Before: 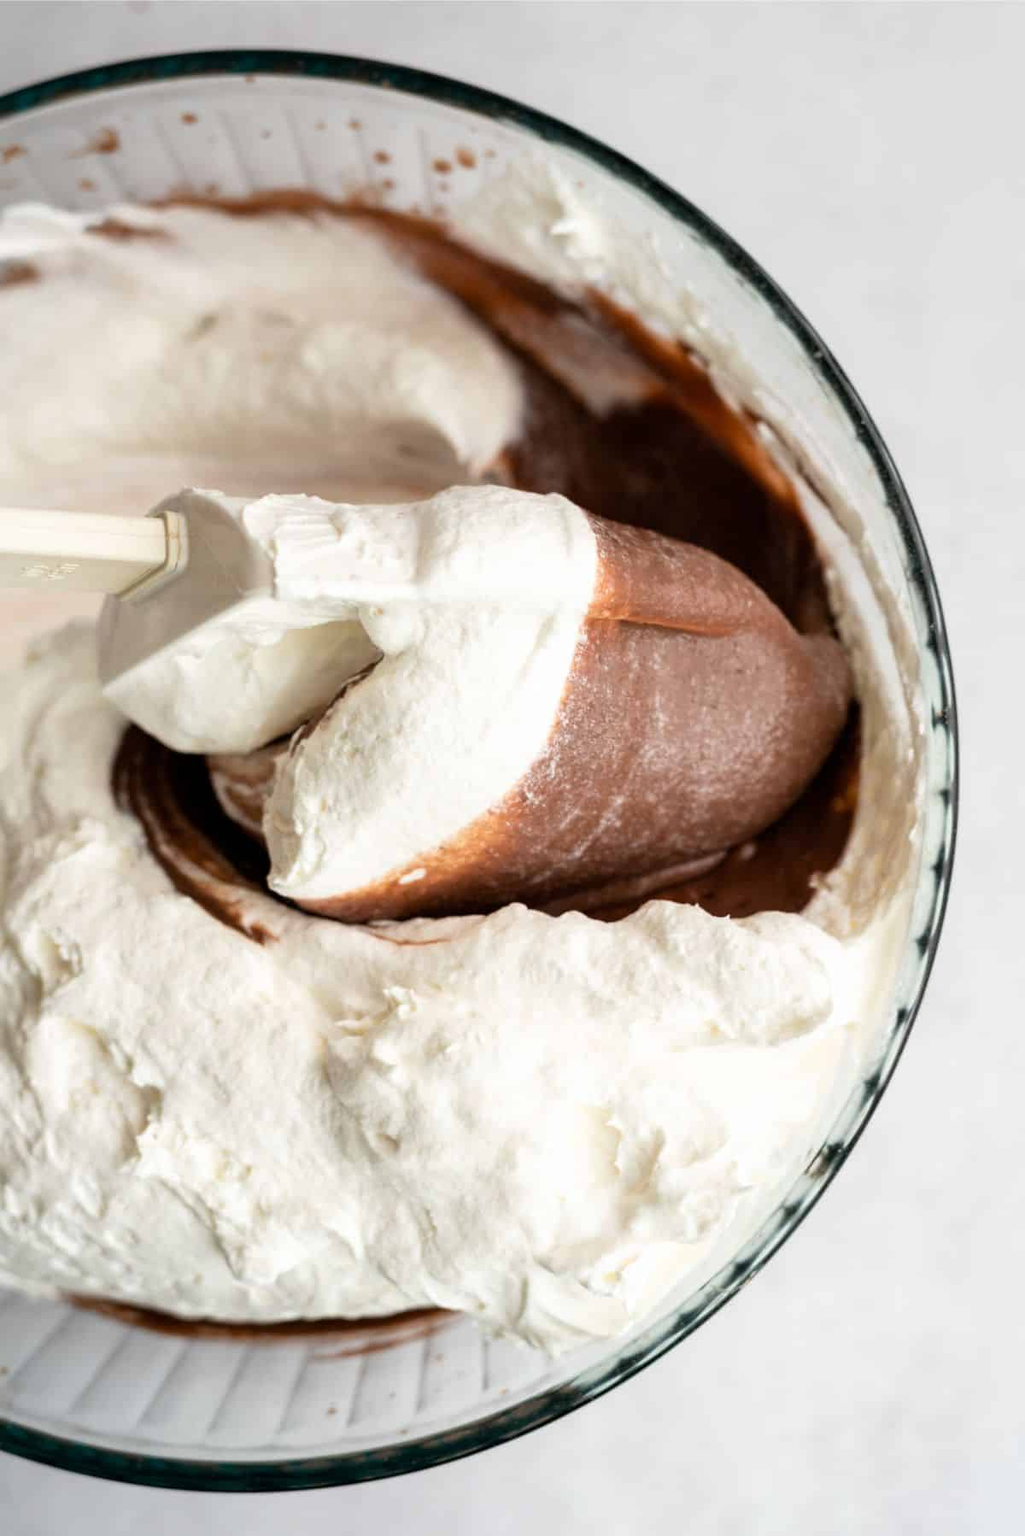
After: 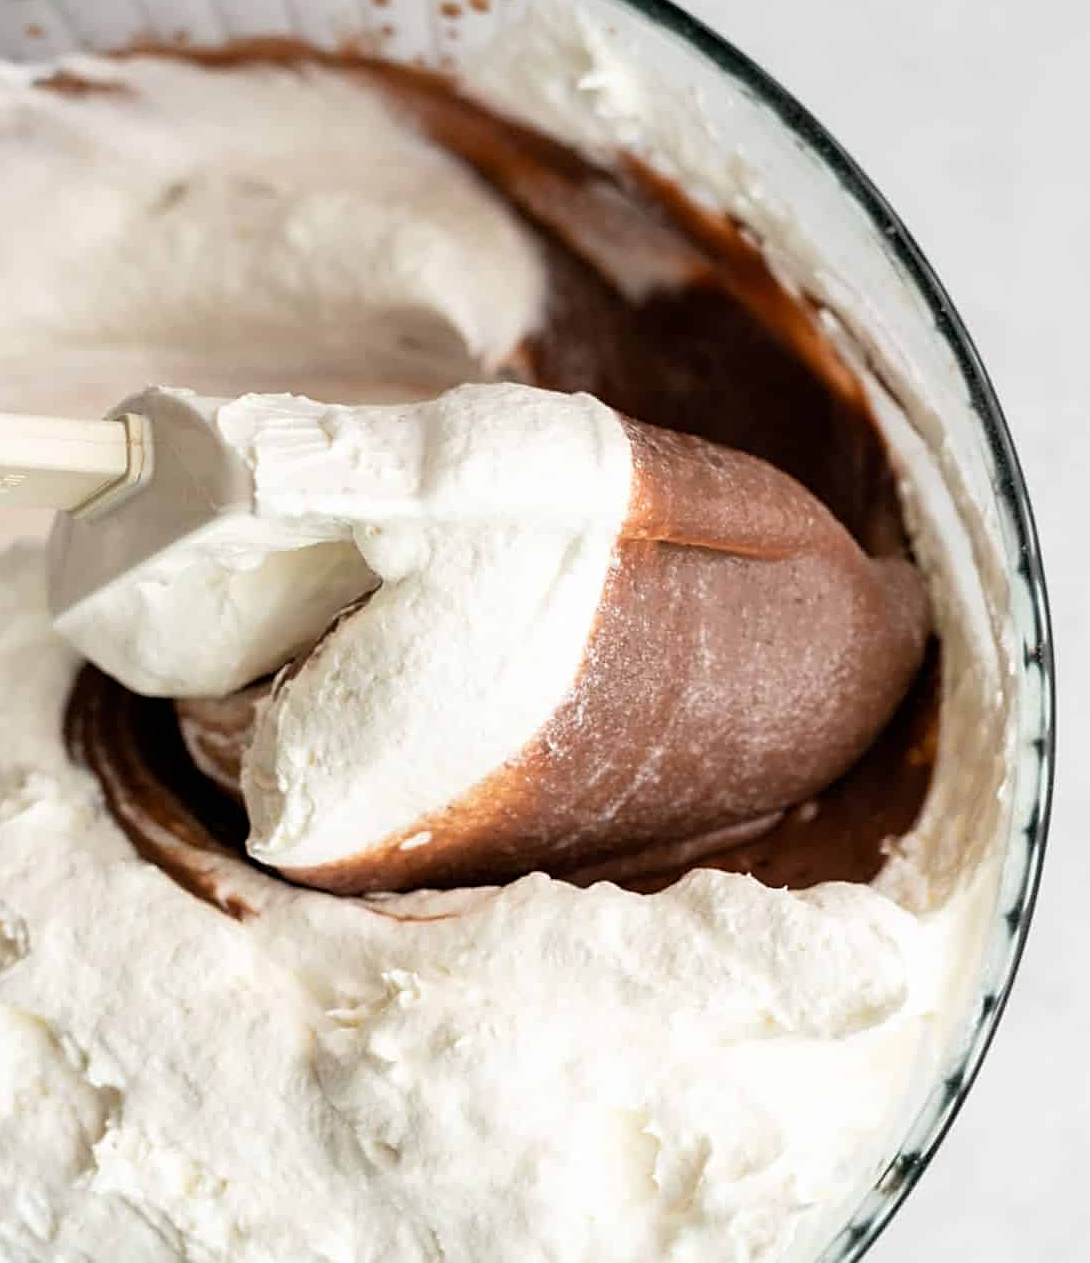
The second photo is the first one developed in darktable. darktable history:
sharpen: on, module defaults
crop: left 5.596%, top 10.314%, right 3.534%, bottom 19.395%
